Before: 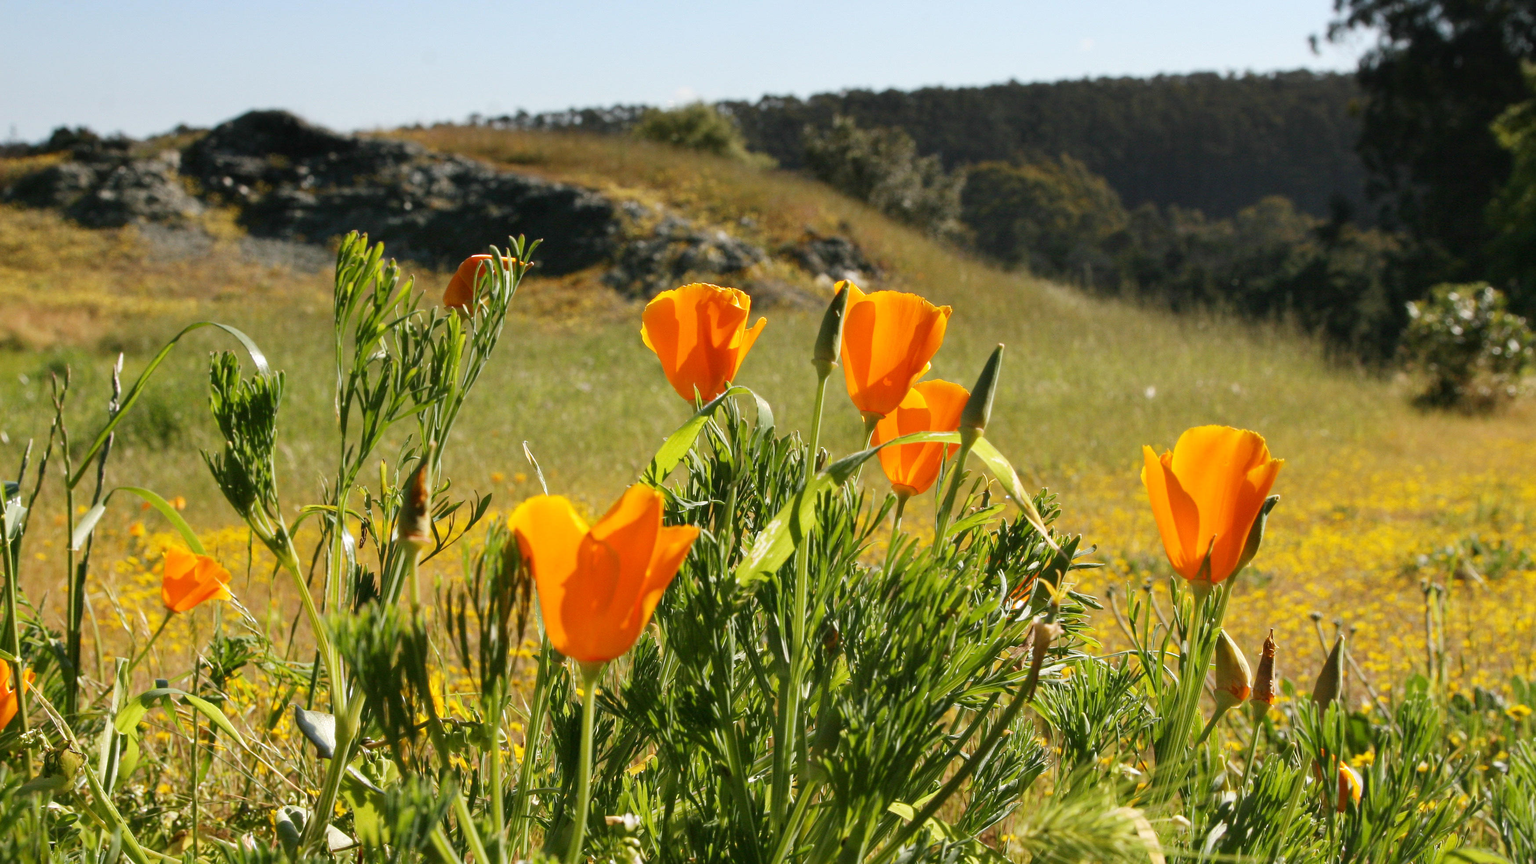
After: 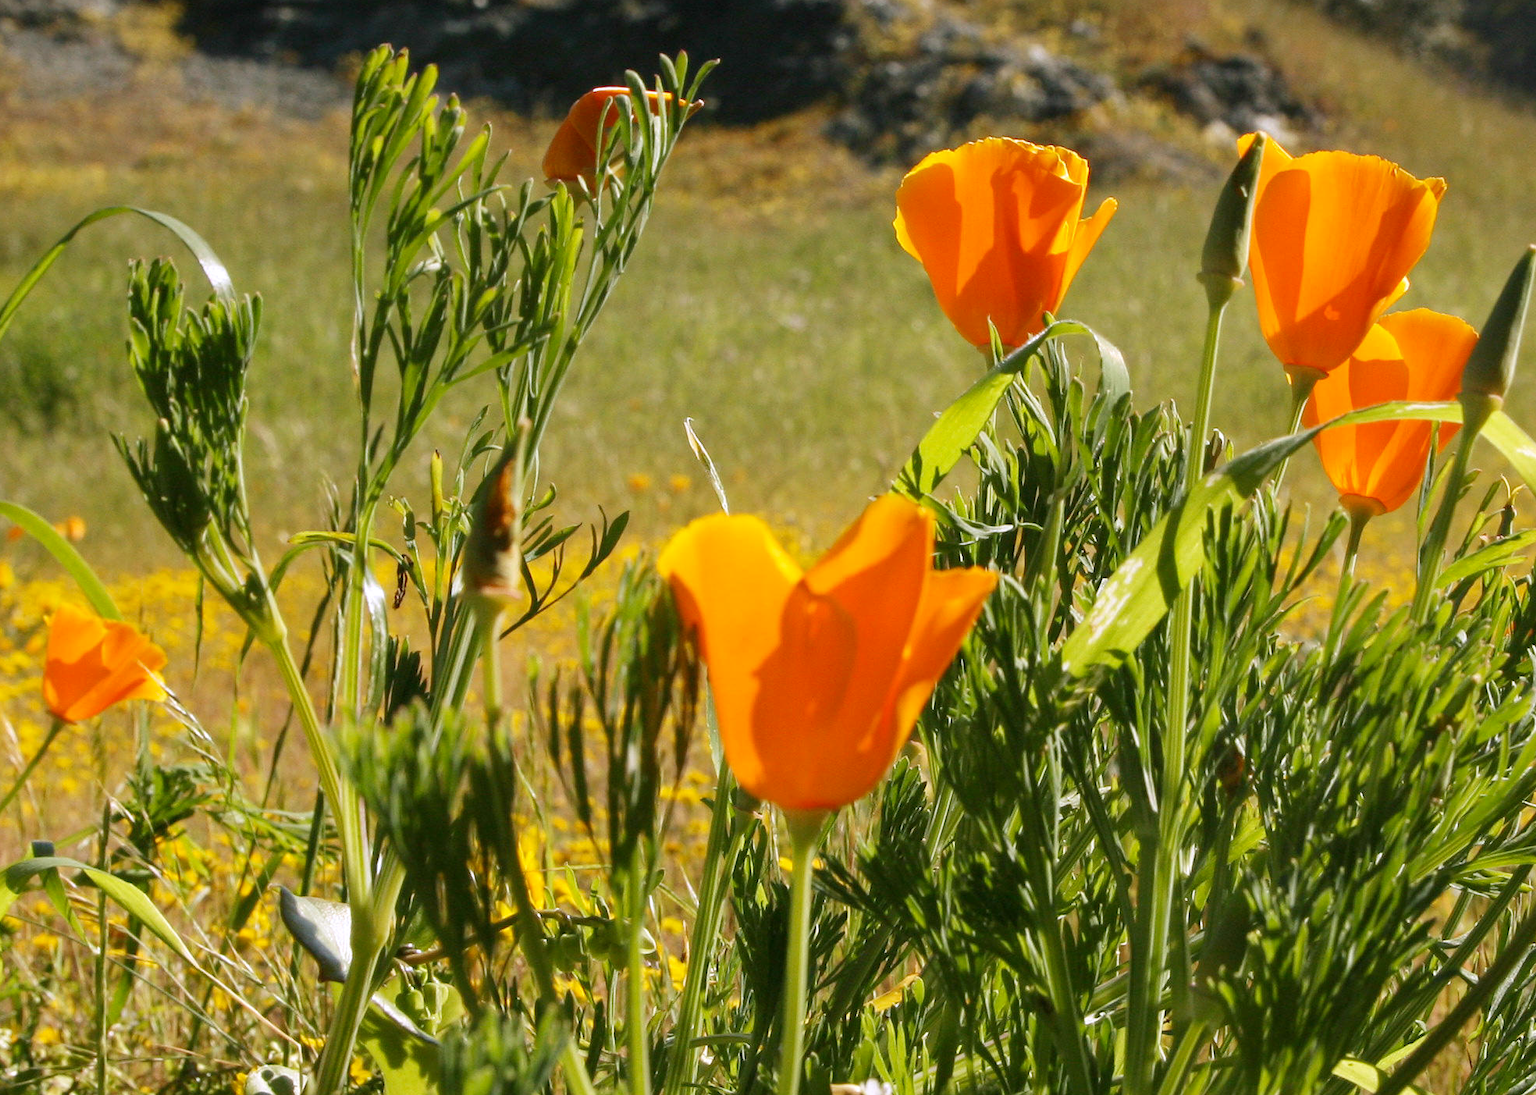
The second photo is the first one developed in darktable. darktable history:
rgb curve: curves: ch2 [(0, 0) (0.567, 0.512) (1, 1)], mode RGB, independent channels
crop: left 8.966%, top 23.852%, right 34.699%, bottom 4.703%
white balance: red 1.004, blue 1.096
